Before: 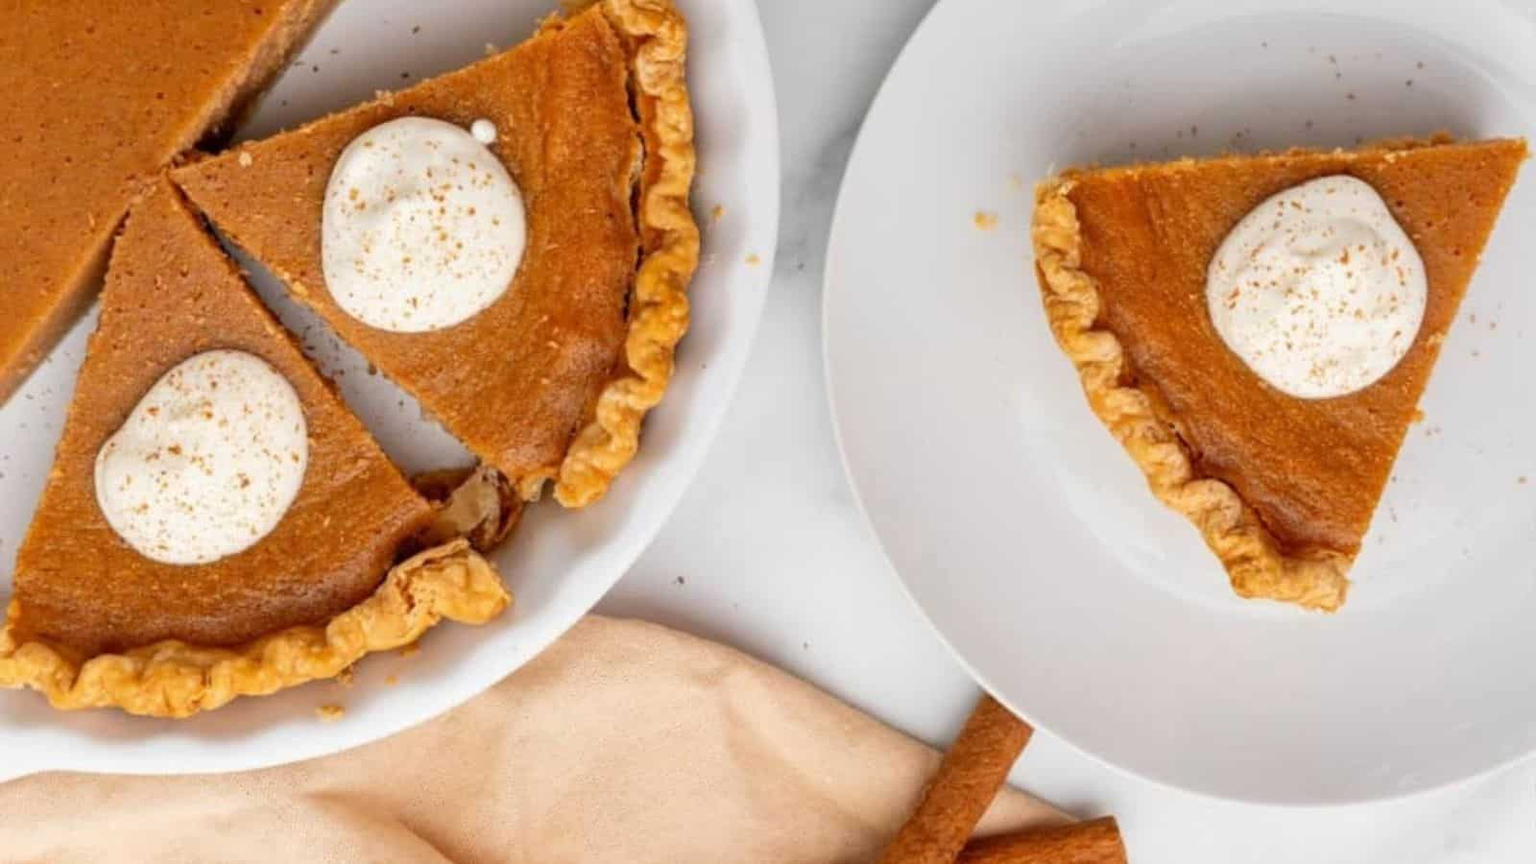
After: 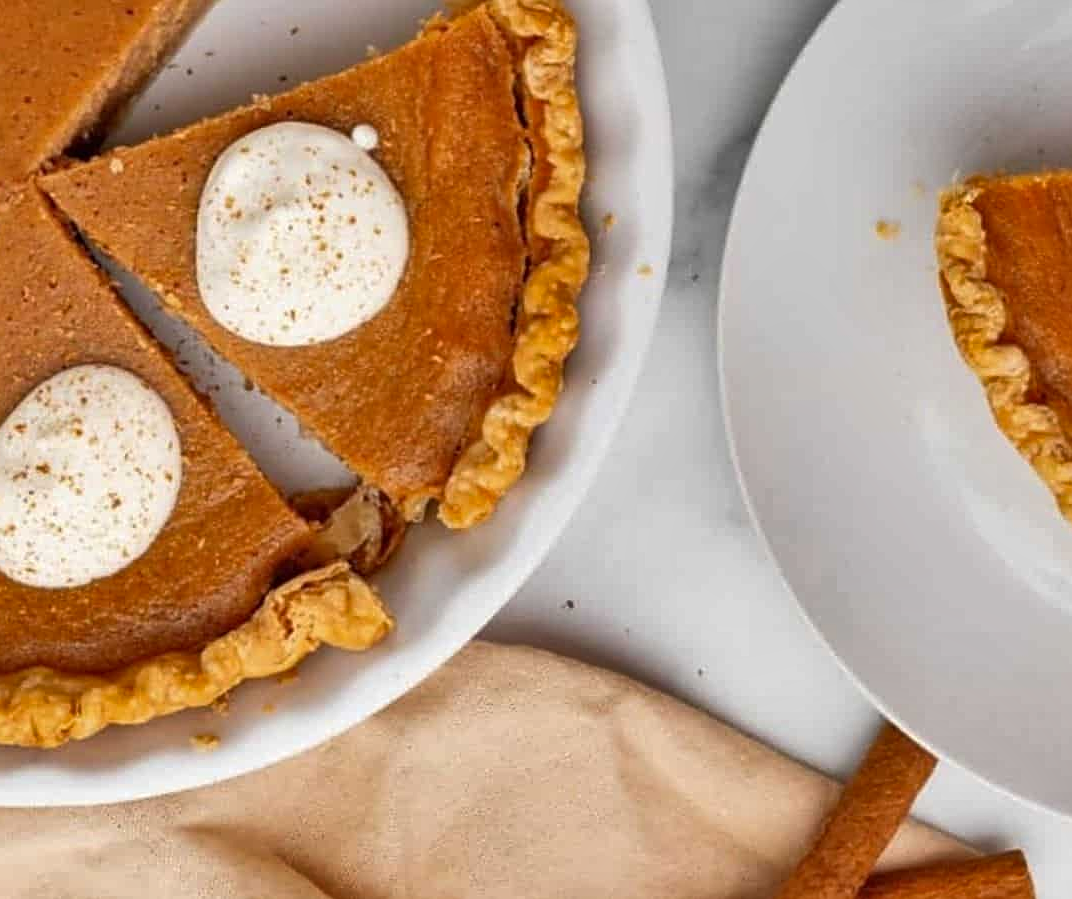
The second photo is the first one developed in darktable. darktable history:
sharpen: on, module defaults
crop and rotate: left 8.722%, right 24.23%
shadows and highlights: radius 107.03, shadows 23.76, highlights -58.97, highlights color adjustment 39.11%, low approximation 0.01, soften with gaussian
